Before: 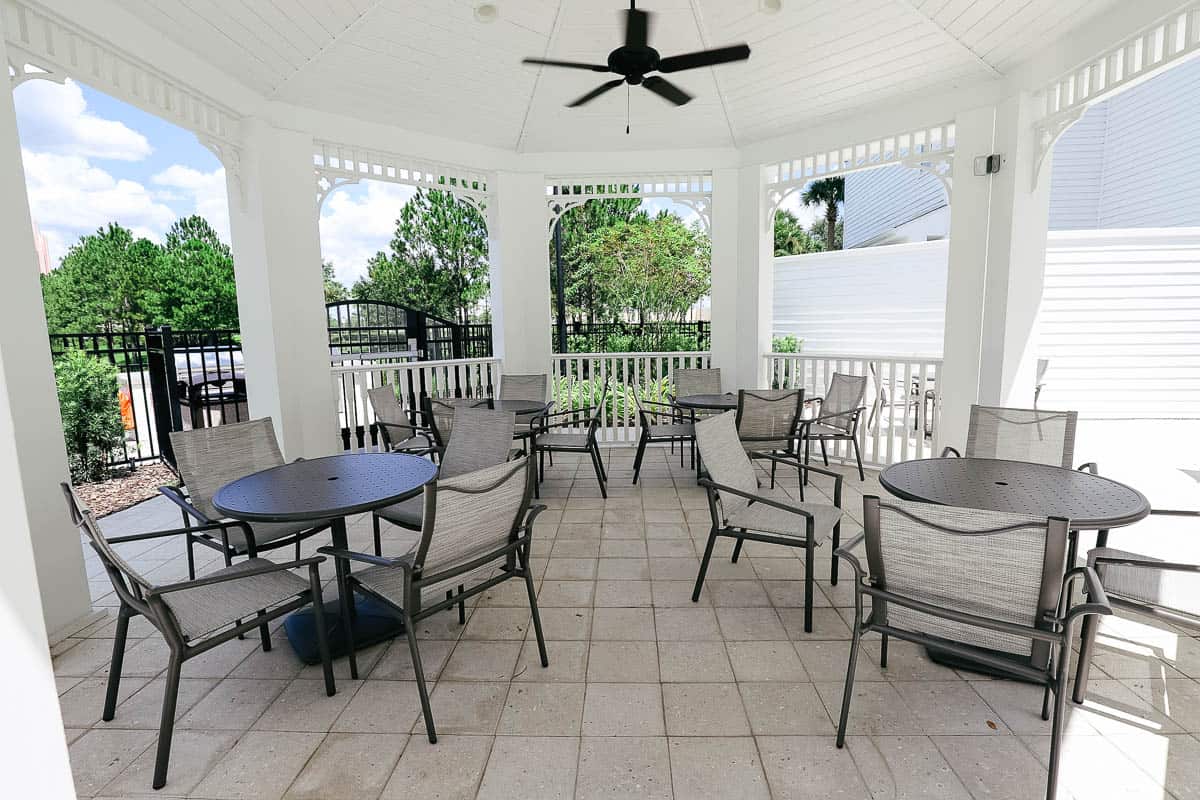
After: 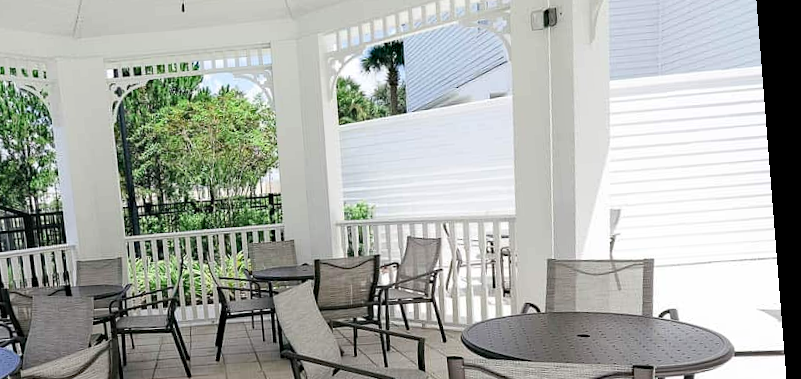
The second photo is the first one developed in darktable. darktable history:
rotate and perspective: rotation -4.2°, shear 0.006, automatic cropping off
crop: left 36.005%, top 18.293%, right 0.31%, bottom 38.444%
haze removal: compatibility mode true, adaptive false
